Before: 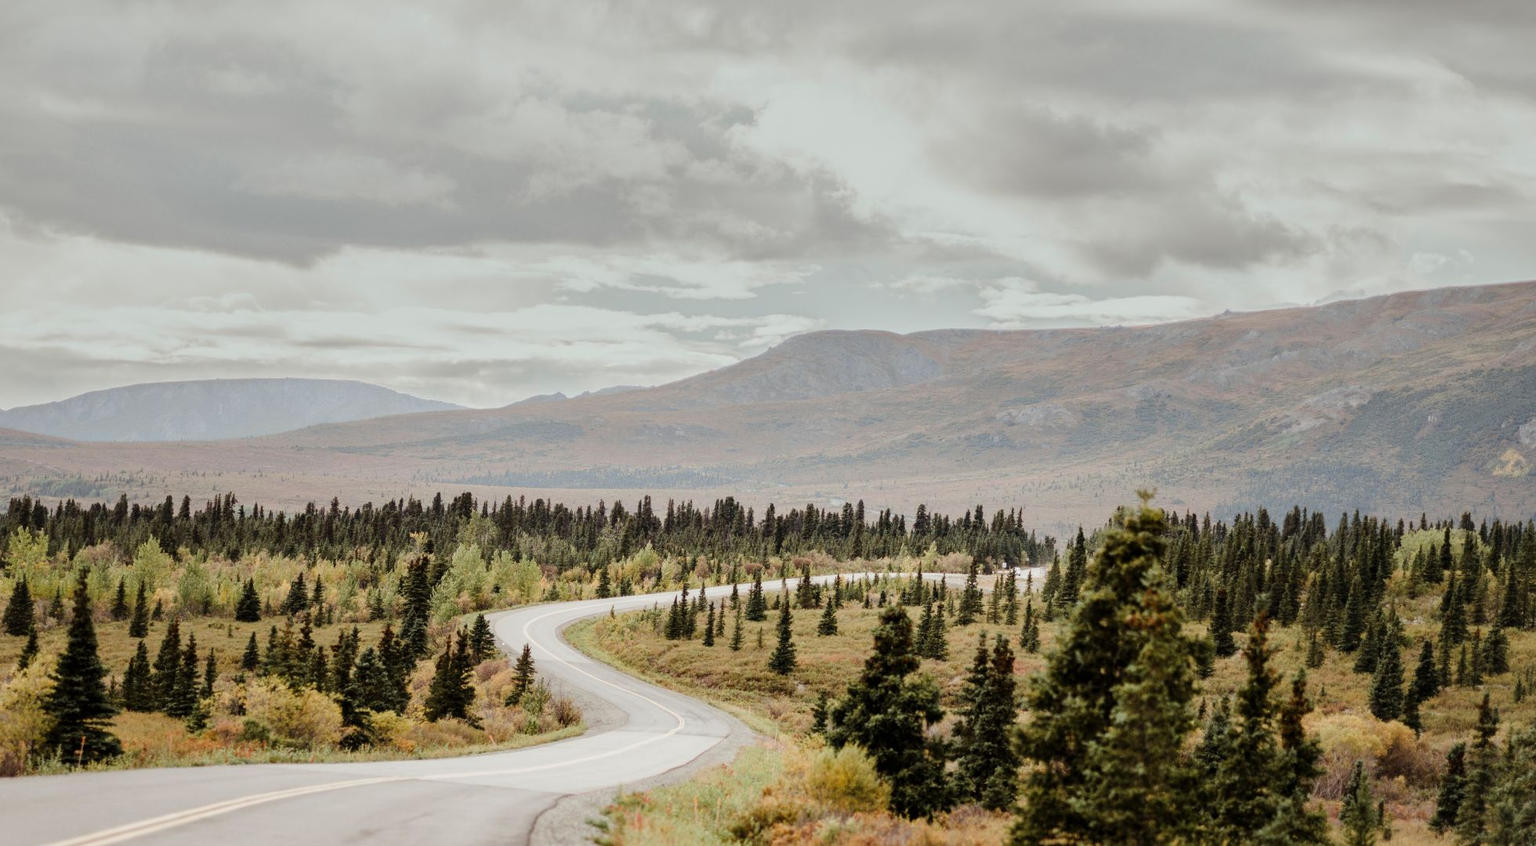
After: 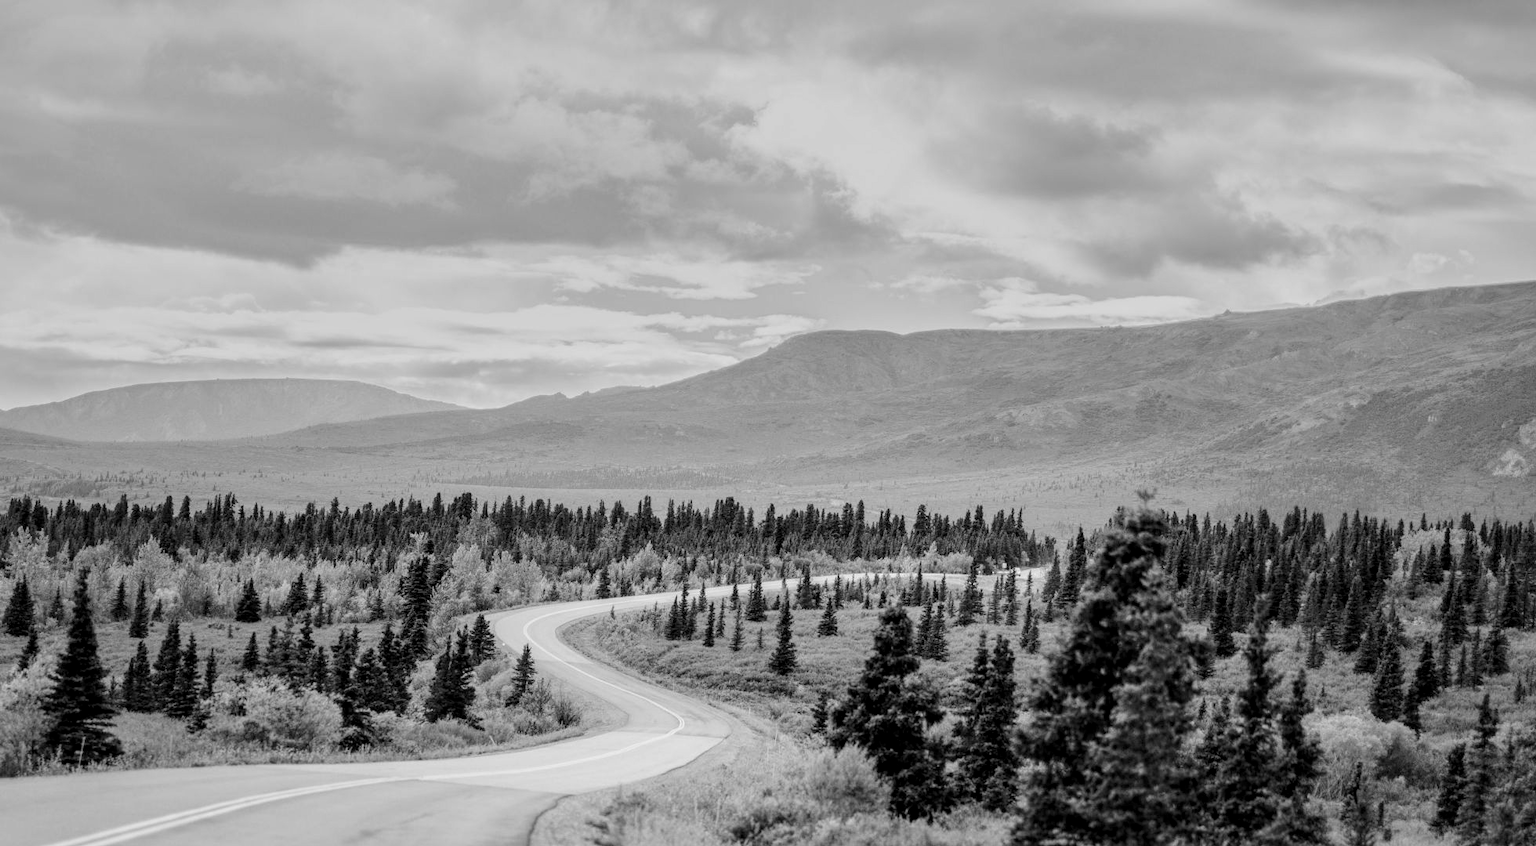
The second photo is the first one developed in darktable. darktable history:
rgb levels: preserve colors max RGB
monochrome: a 32, b 64, size 2.3
local contrast: on, module defaults
